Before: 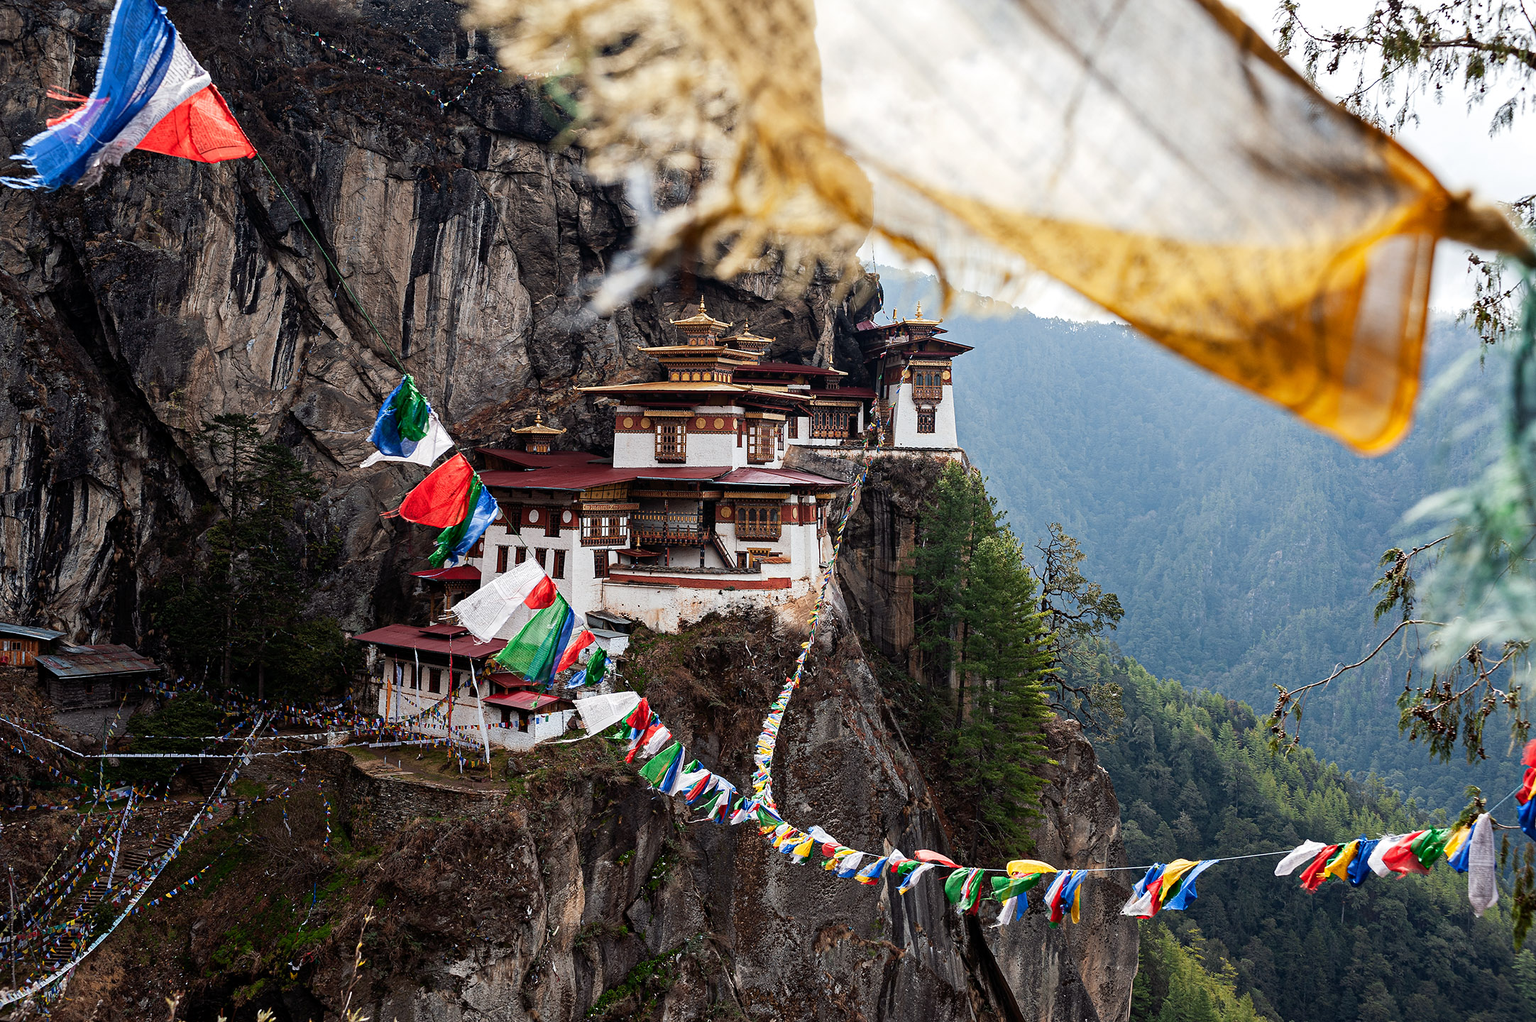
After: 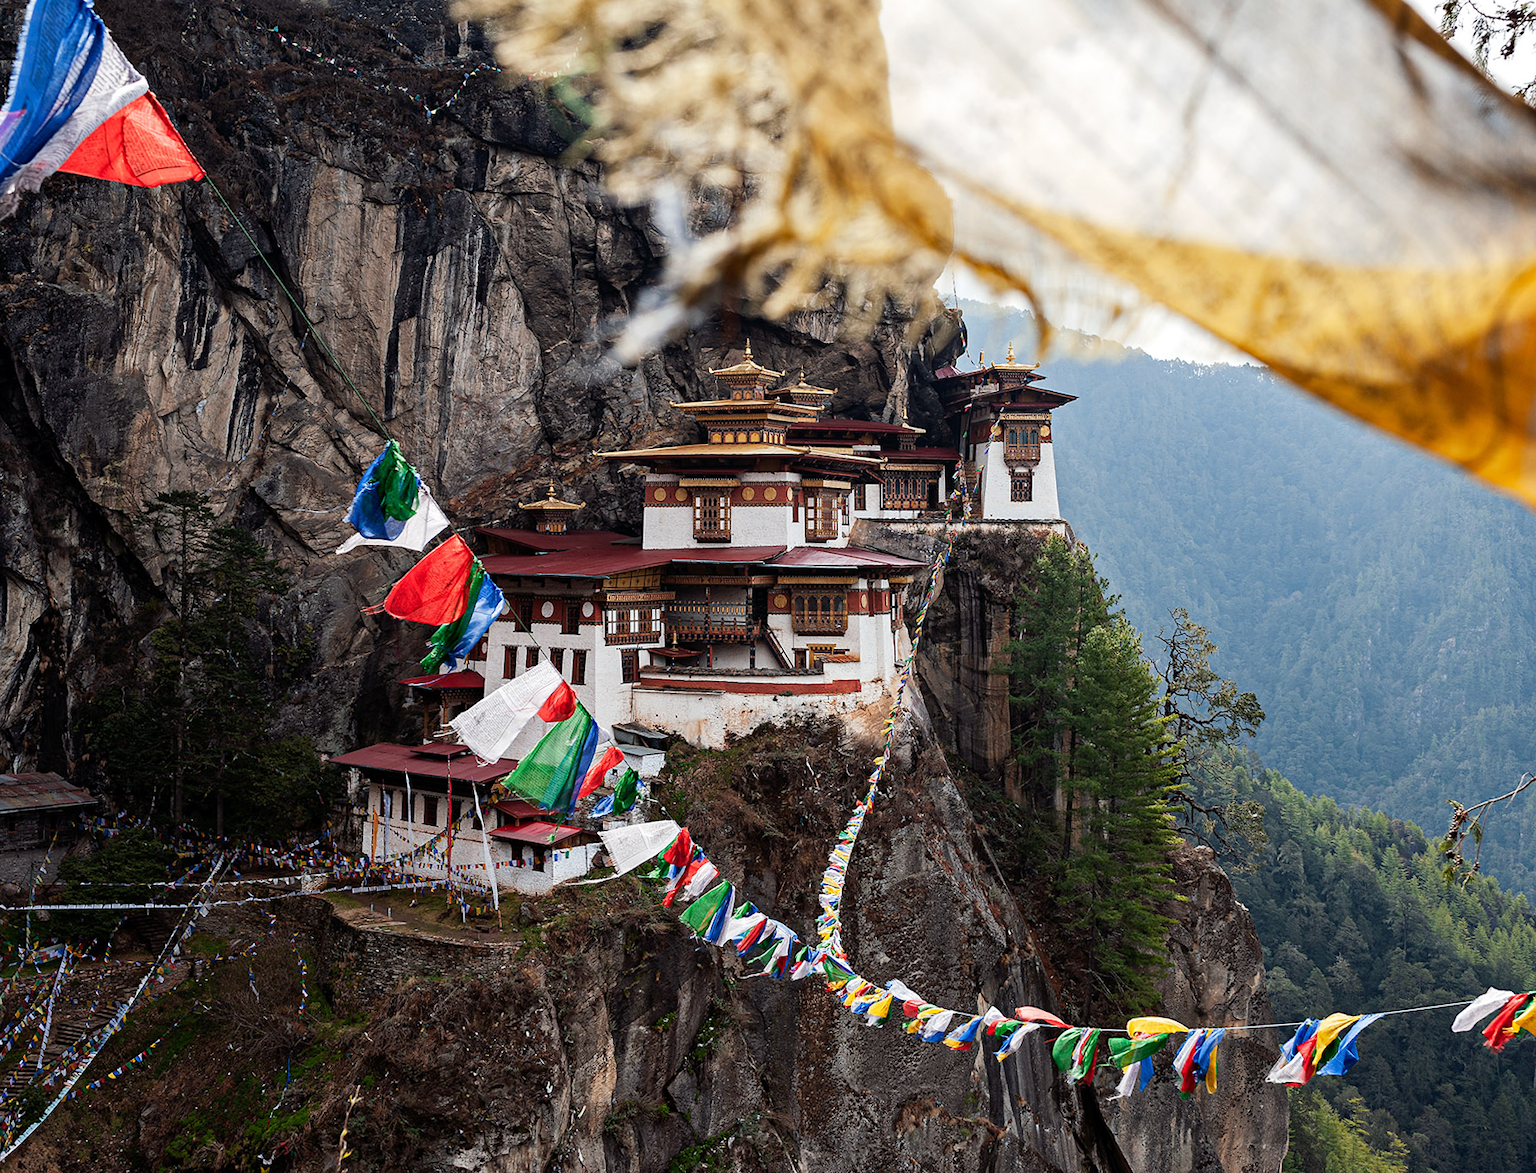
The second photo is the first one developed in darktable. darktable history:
crop and rotate: angle 0.861°, left 4.398%, top 0.605%, right 11.247%, bottom 2.502%
